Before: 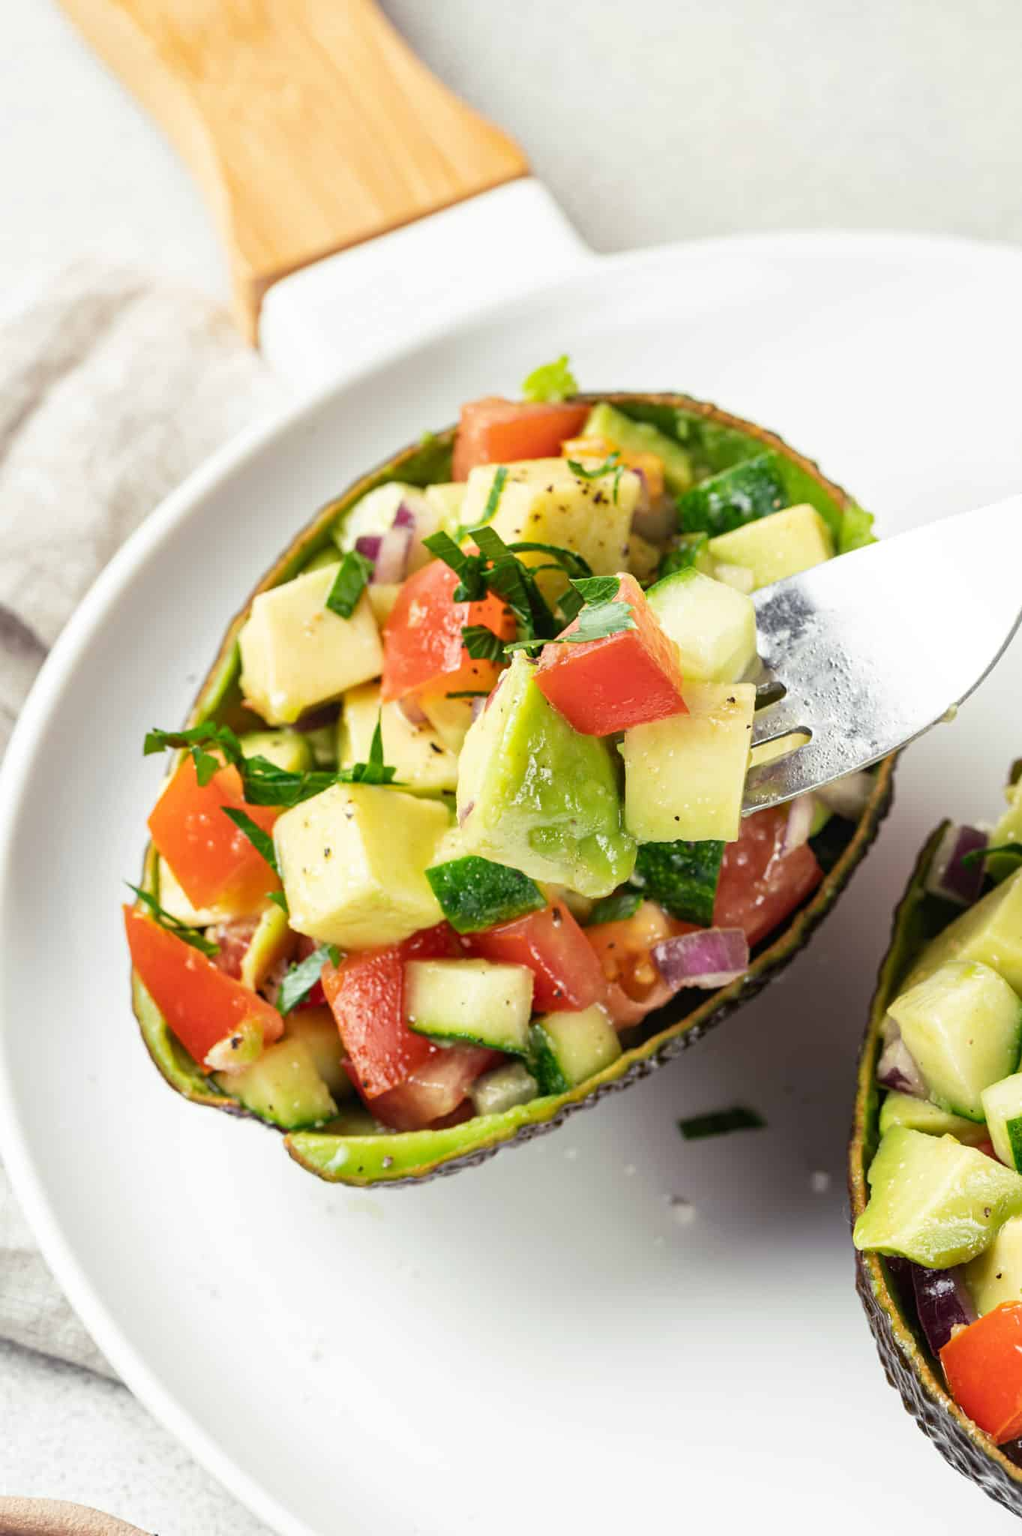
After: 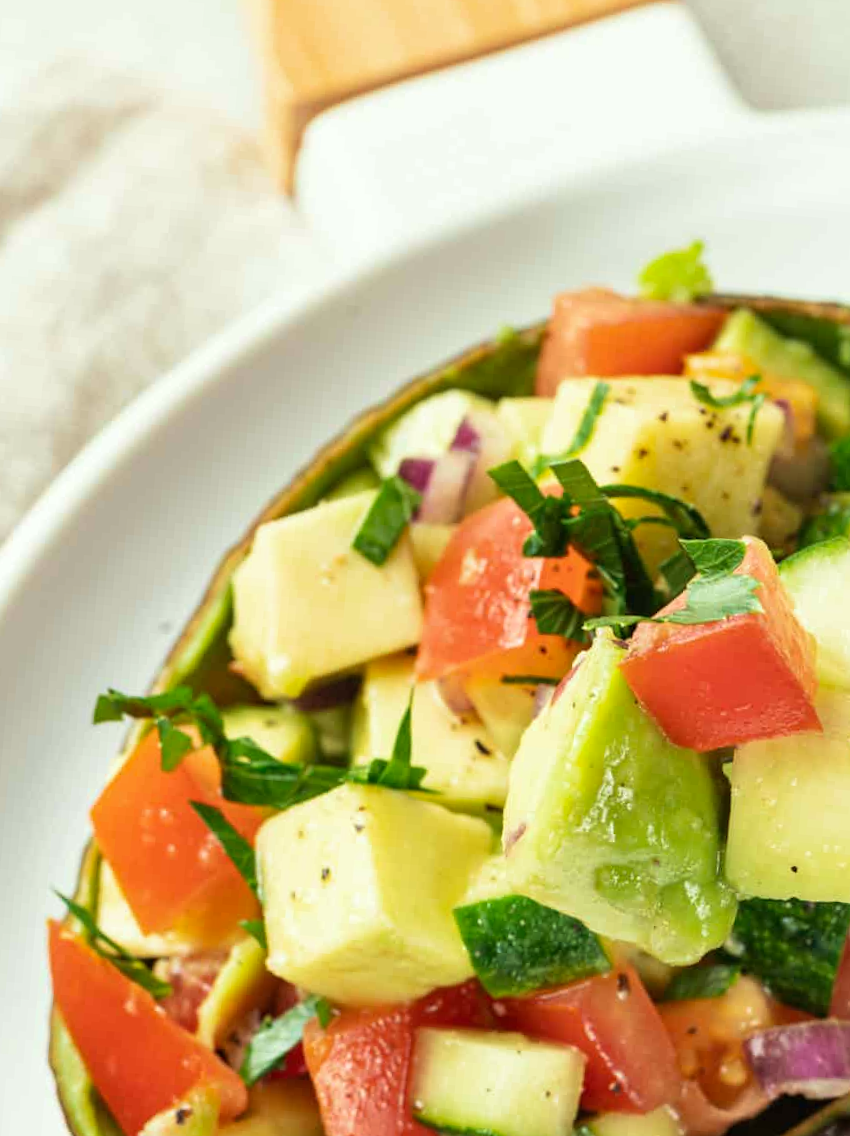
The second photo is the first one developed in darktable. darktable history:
color correction: highlights a* -2.68, highlights b* 2.57
crop and rotate: angle -4.99°, left 2.122%, top 6.945%, right 27.566%, bottom 30.519%
velvia: on, module defaults
